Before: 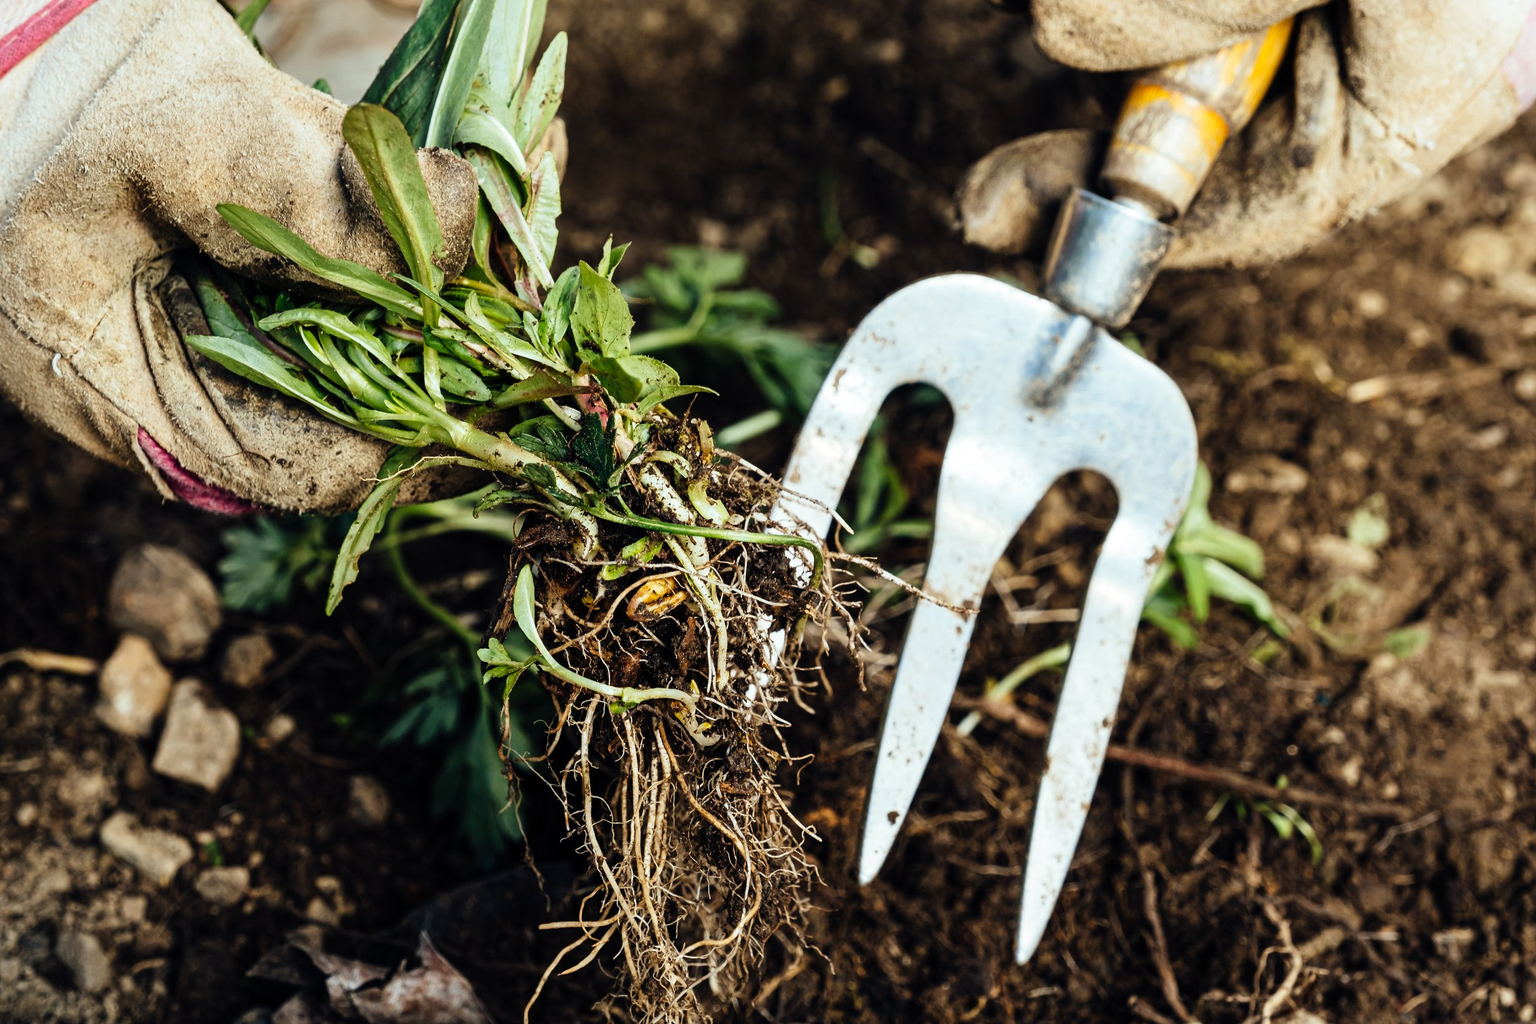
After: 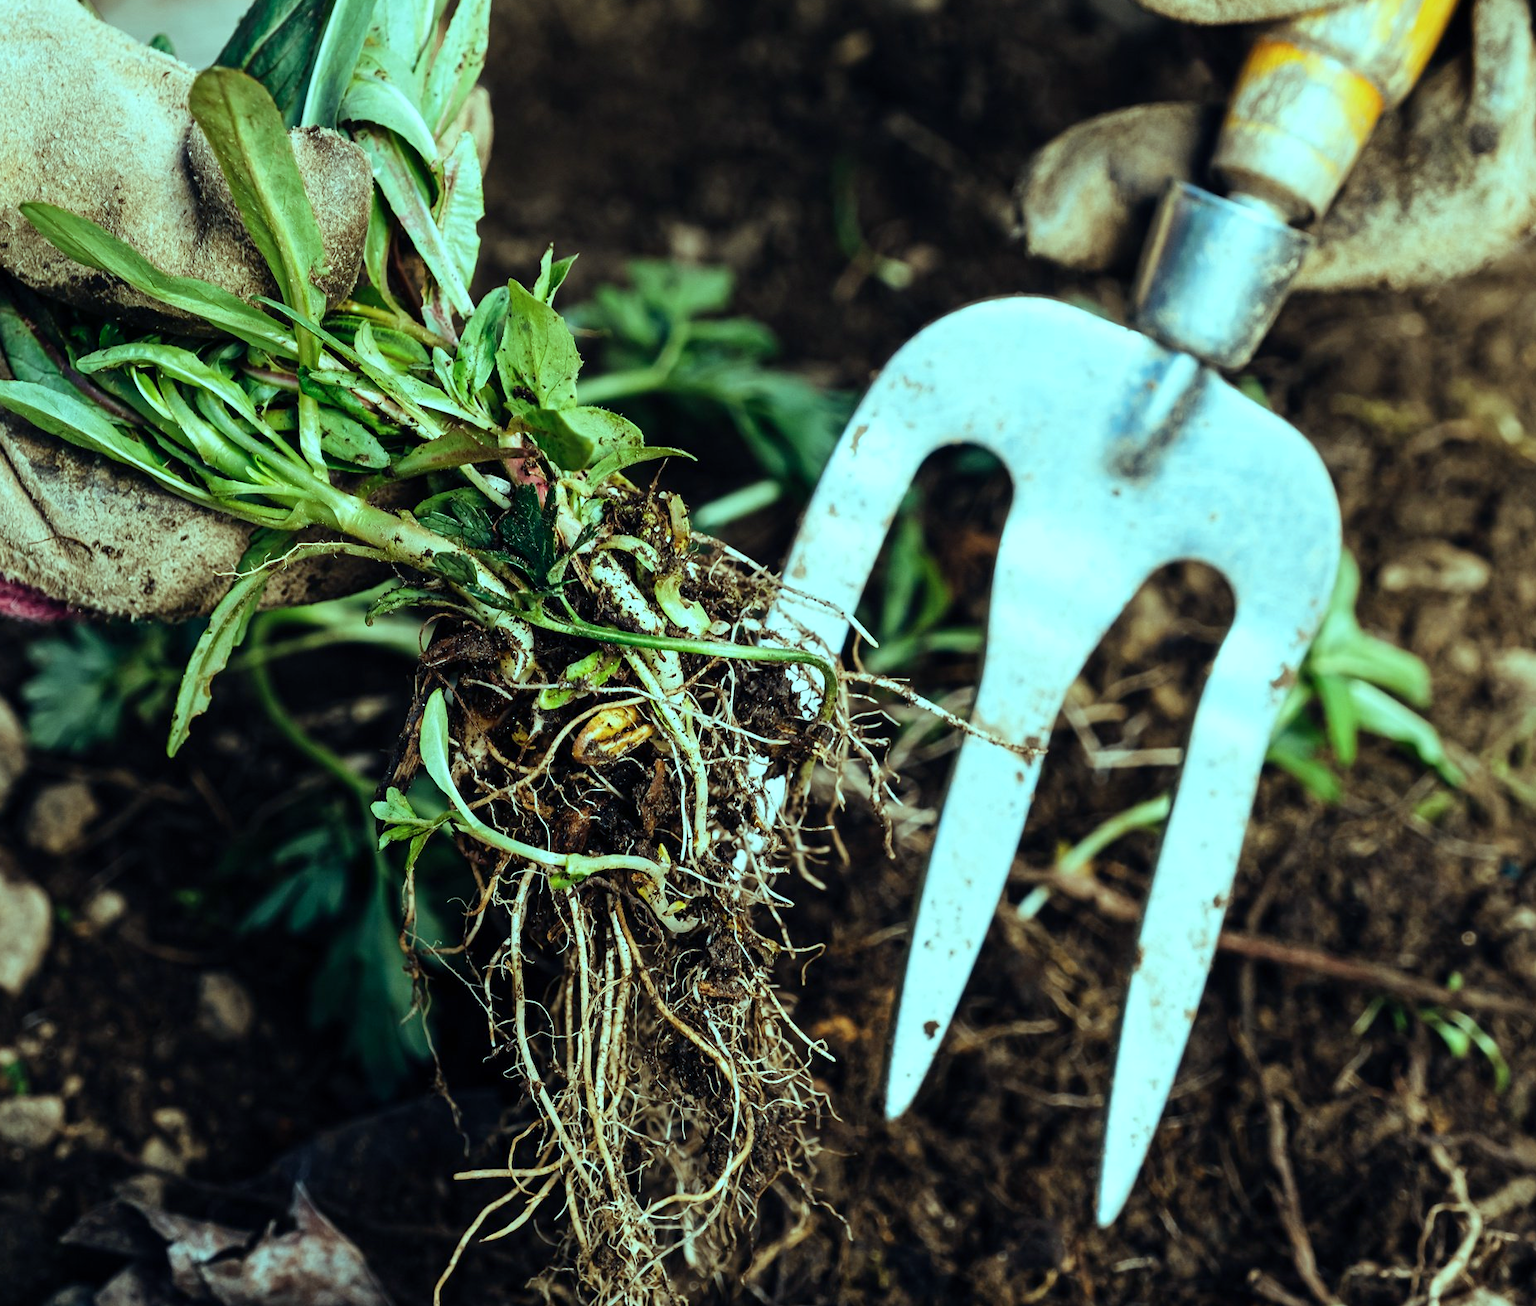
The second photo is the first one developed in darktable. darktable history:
color balance rgb: shadows lift › chroma 7.23%, shadows lift › hue 246.48°, highlights gain › chroma 5.38%, highlights gain › hue 196.93°, white fulcrum 1 EV
crop and rotate: left 13.15%, top 5.251%, right 12.609%
